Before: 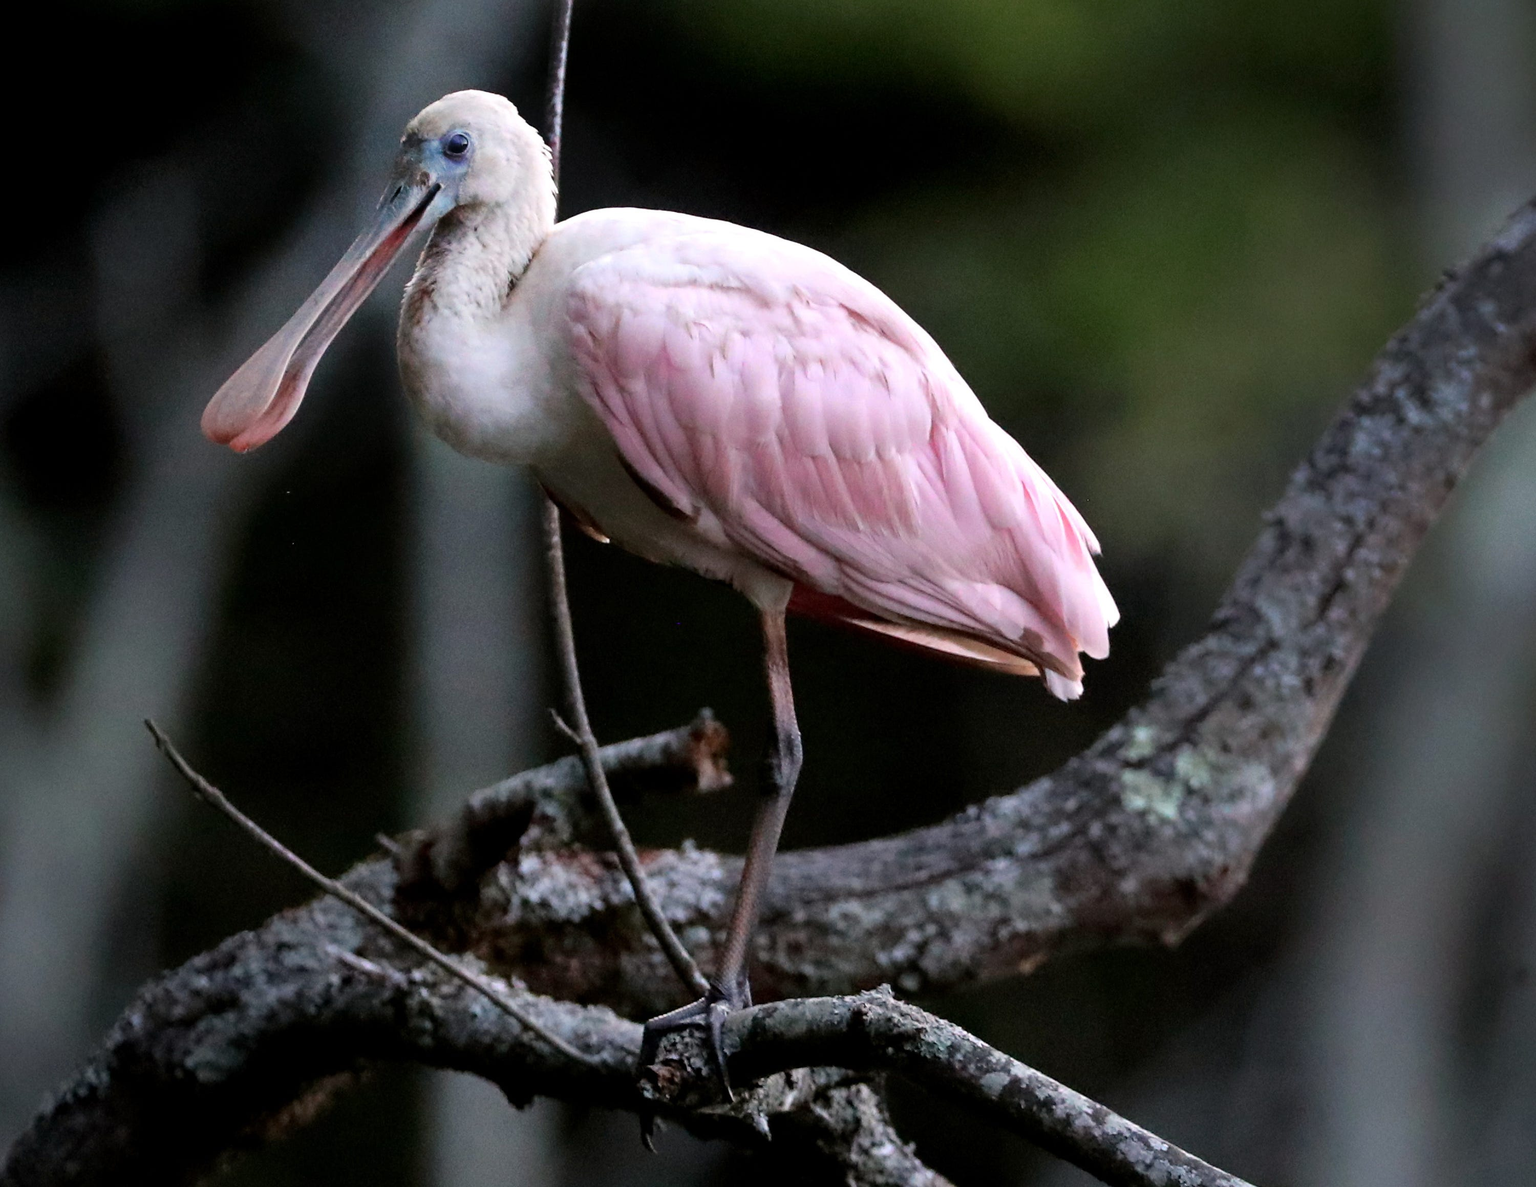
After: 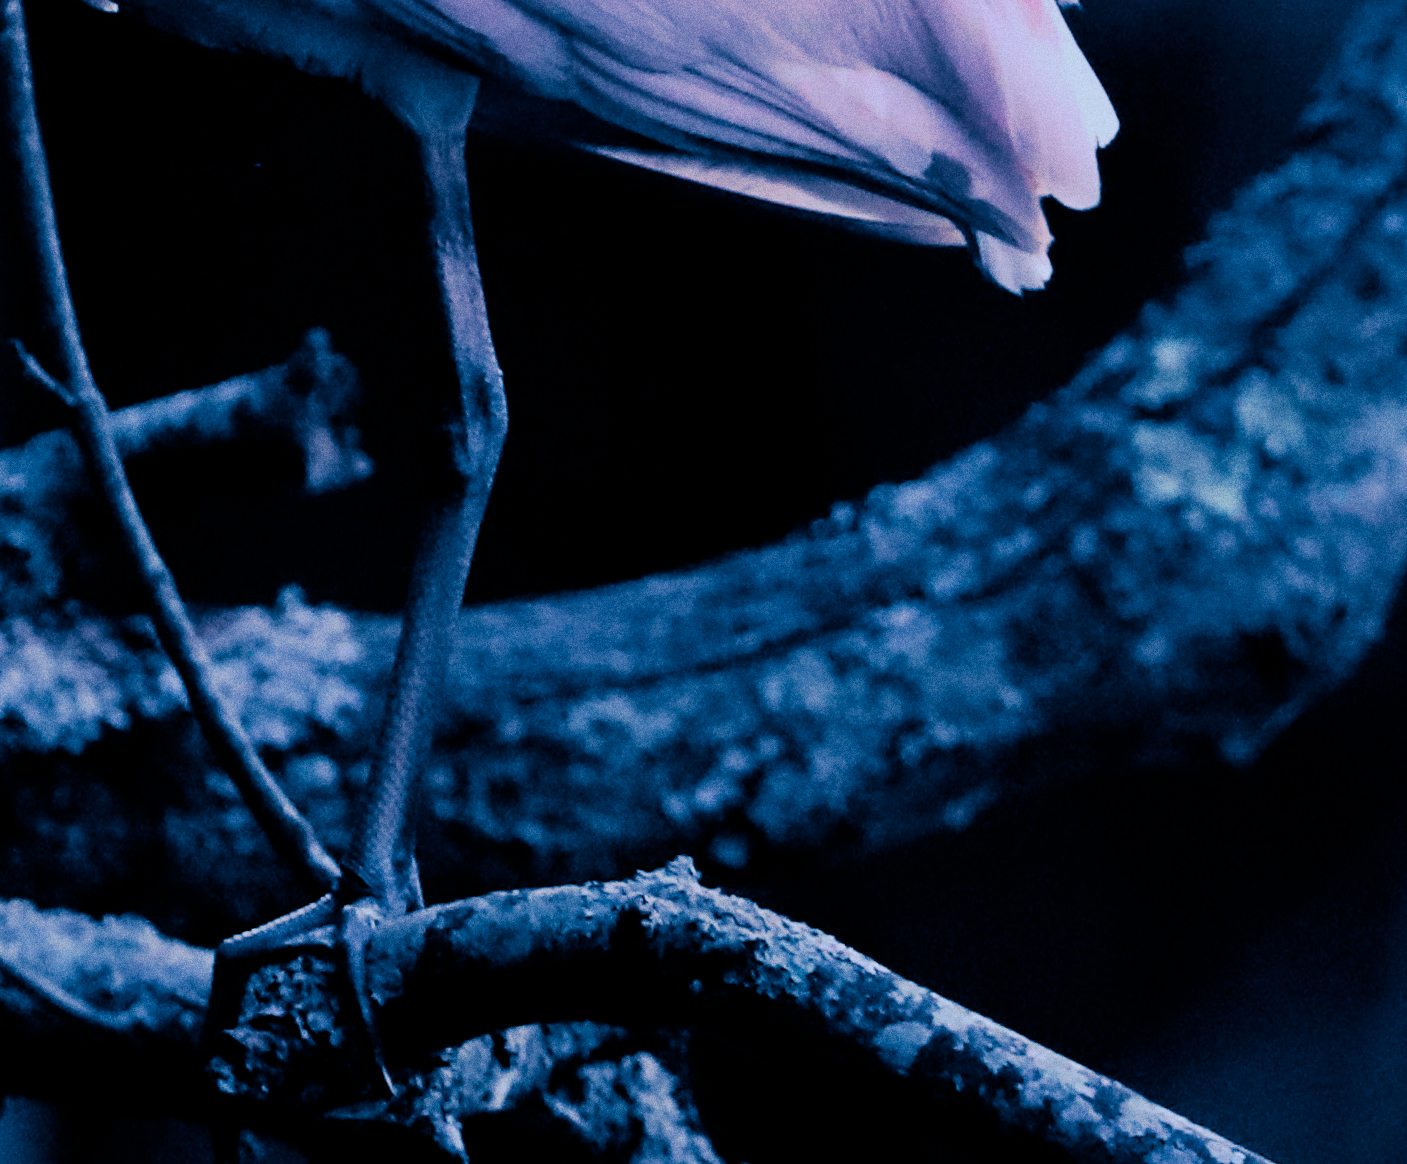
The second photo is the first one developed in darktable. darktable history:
grain: on, module defaults
crop: left 35.976%, top 45.819%, right 18.162%, bottom 5.807%
split-toning: shadows › hue 226.8°, shadows › saturation 1, highlights › saturation 0, balance -61.41
color correction: highlights a* -2.24, highlights b* -18.1
tone equalizer: on, module defaults
rotate and perspective: rotation -1.75°, automatic cropping off
filmic rgb: black relative exposure -8.54 EV, white relative exposure 5.52 EV, hardness 3.39, contrast 1.016
